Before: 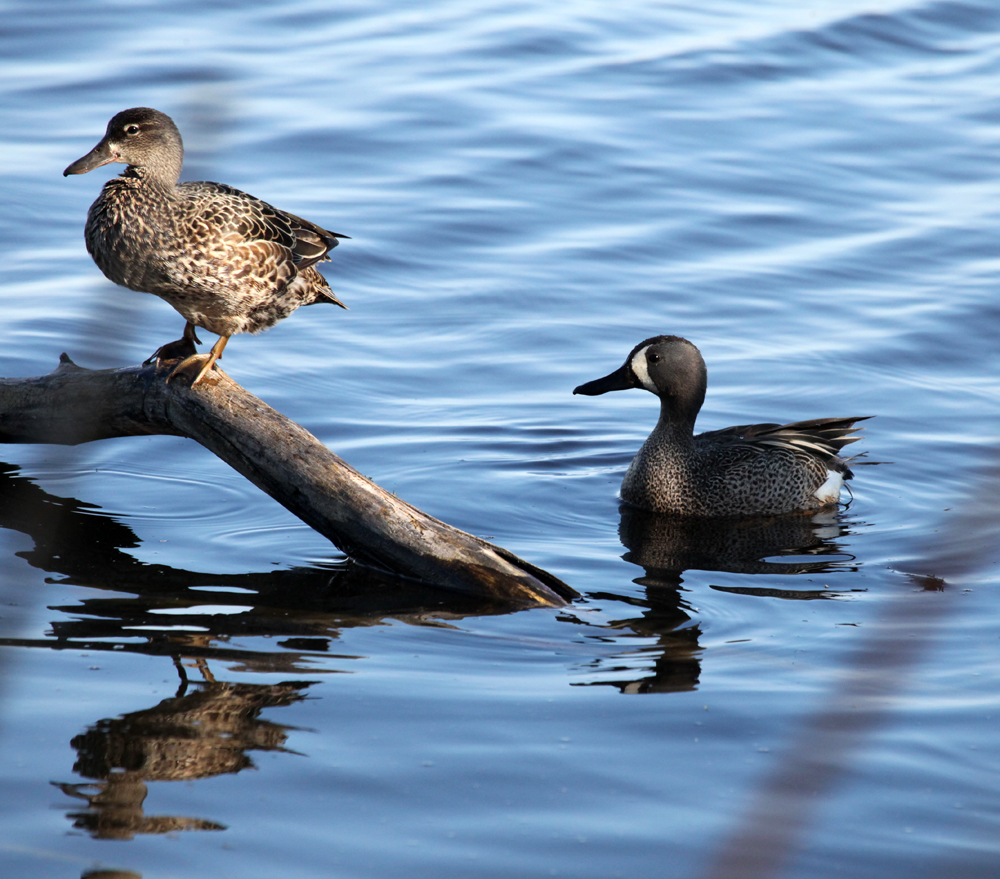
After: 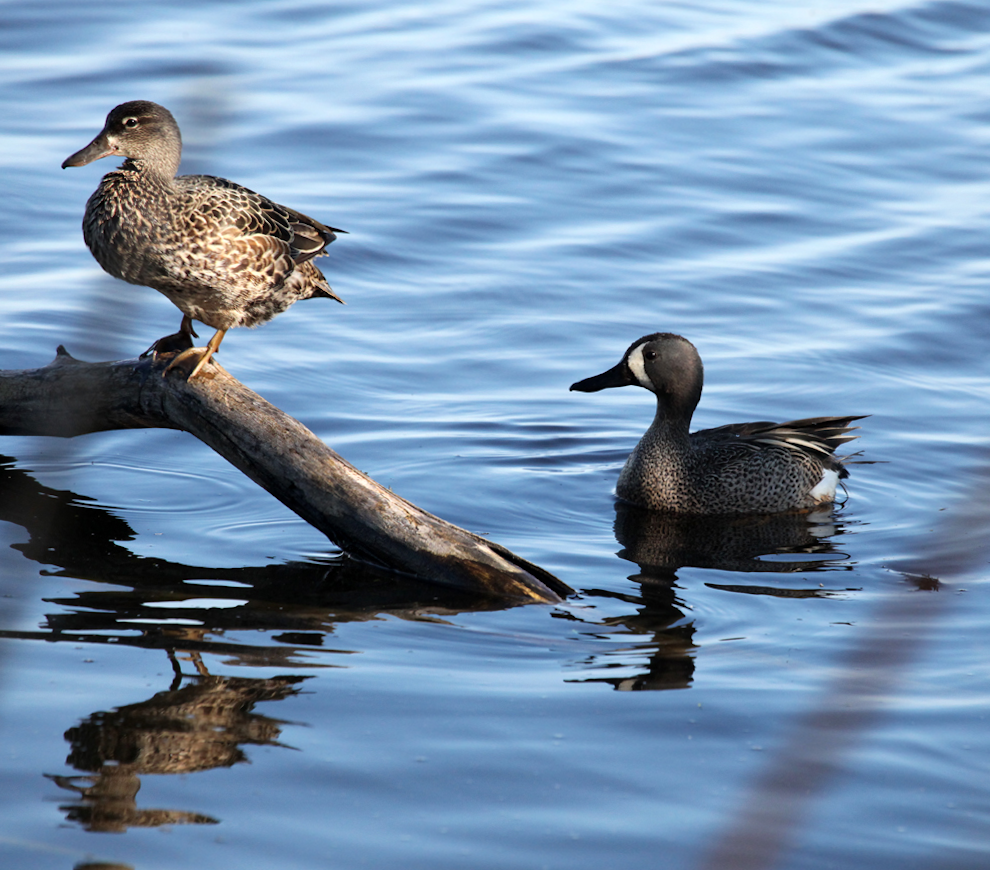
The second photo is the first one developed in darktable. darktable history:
crop and rotate: angle -0.476°
